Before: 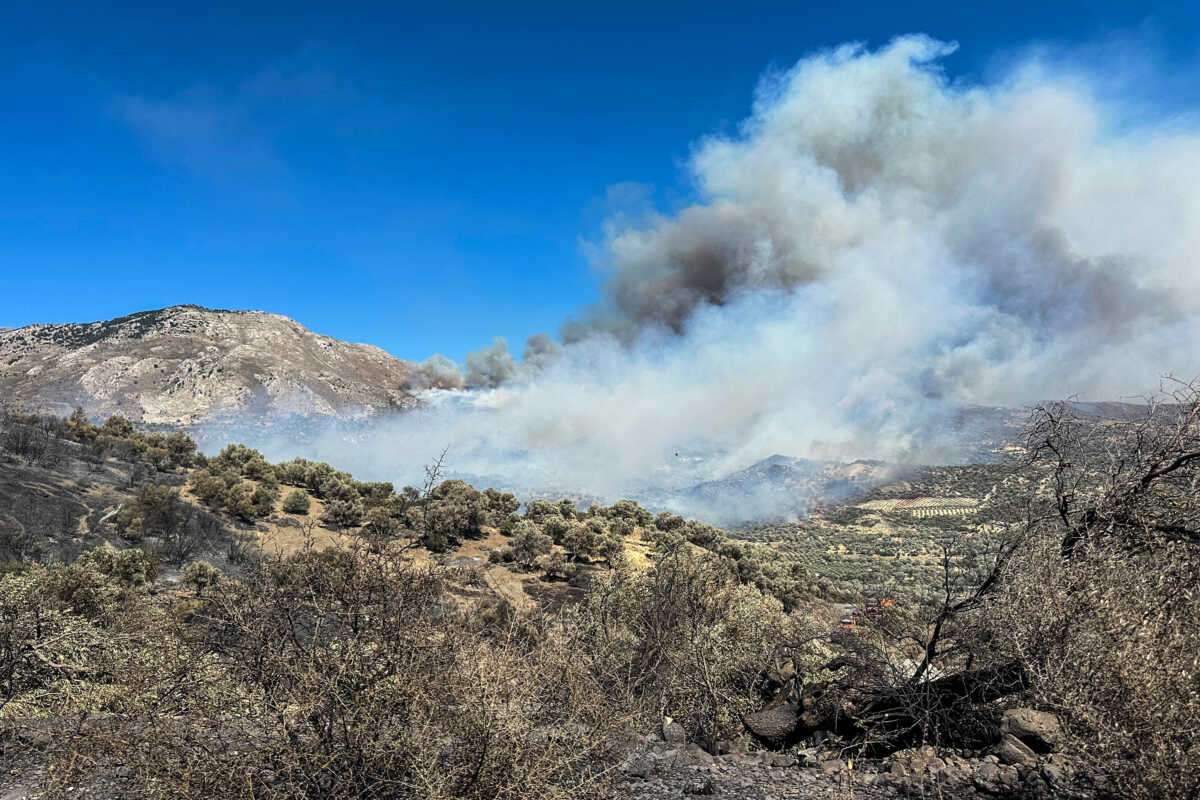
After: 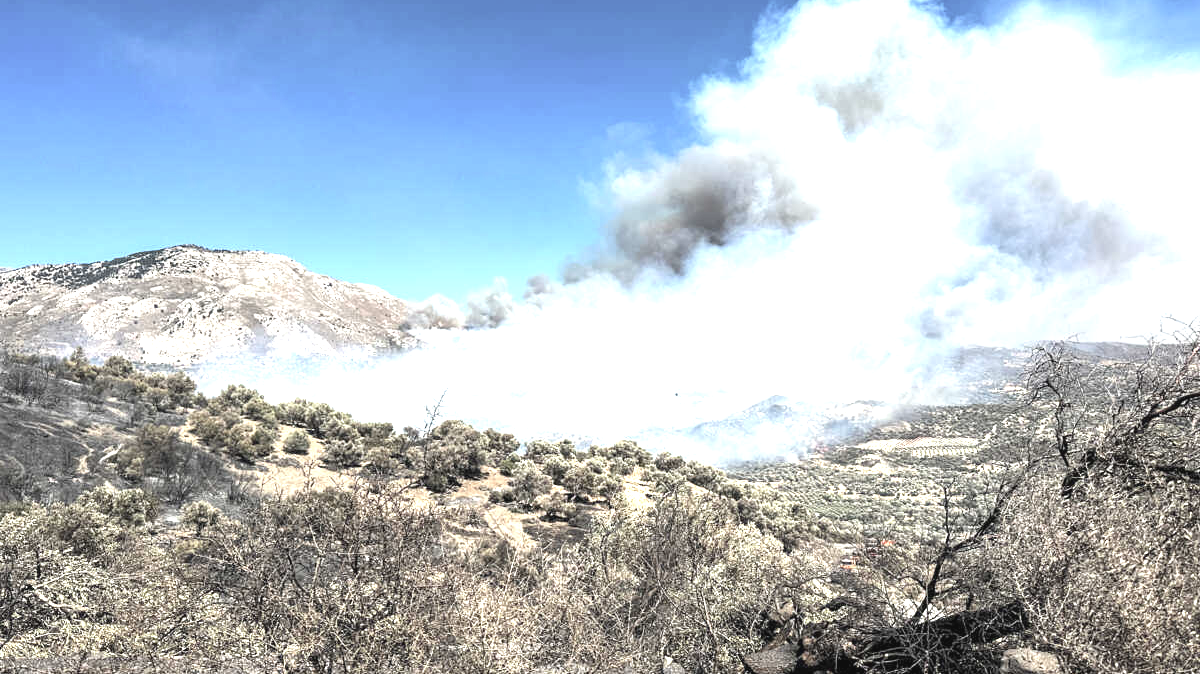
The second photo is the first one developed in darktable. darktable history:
exposure: black level correction 0, exposure 1.448 EV, compensate highlight preservation false
contrast brightness saturation: contrast -0.065, saturation -0.403
crop: top 7.582%, bottom 8.141%
